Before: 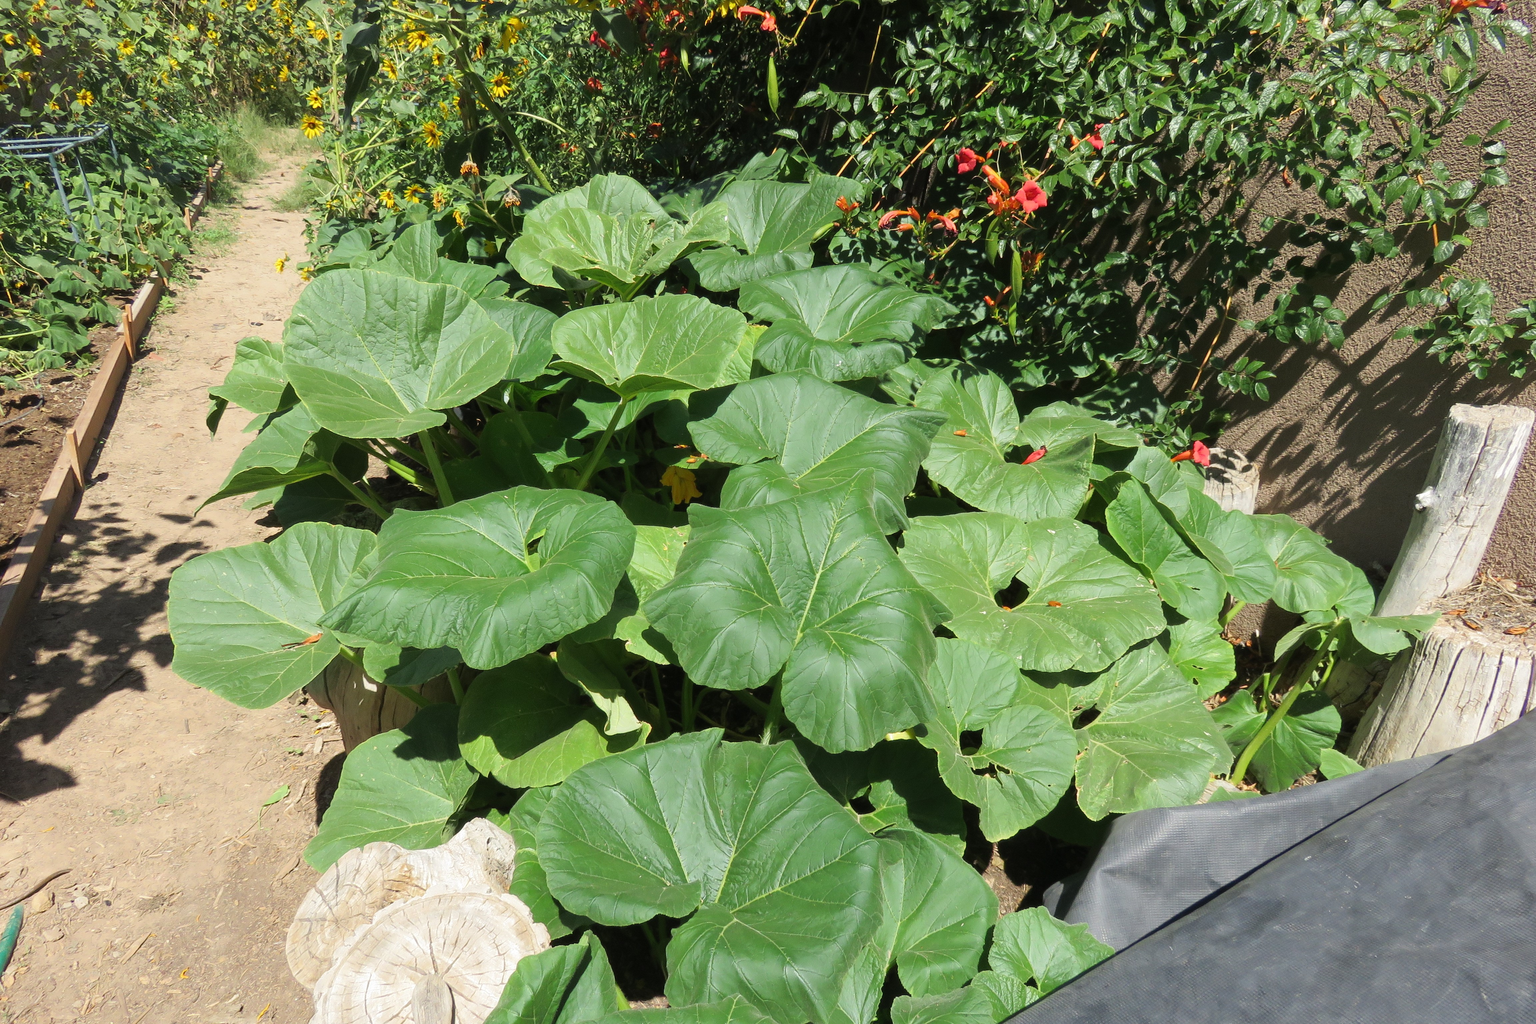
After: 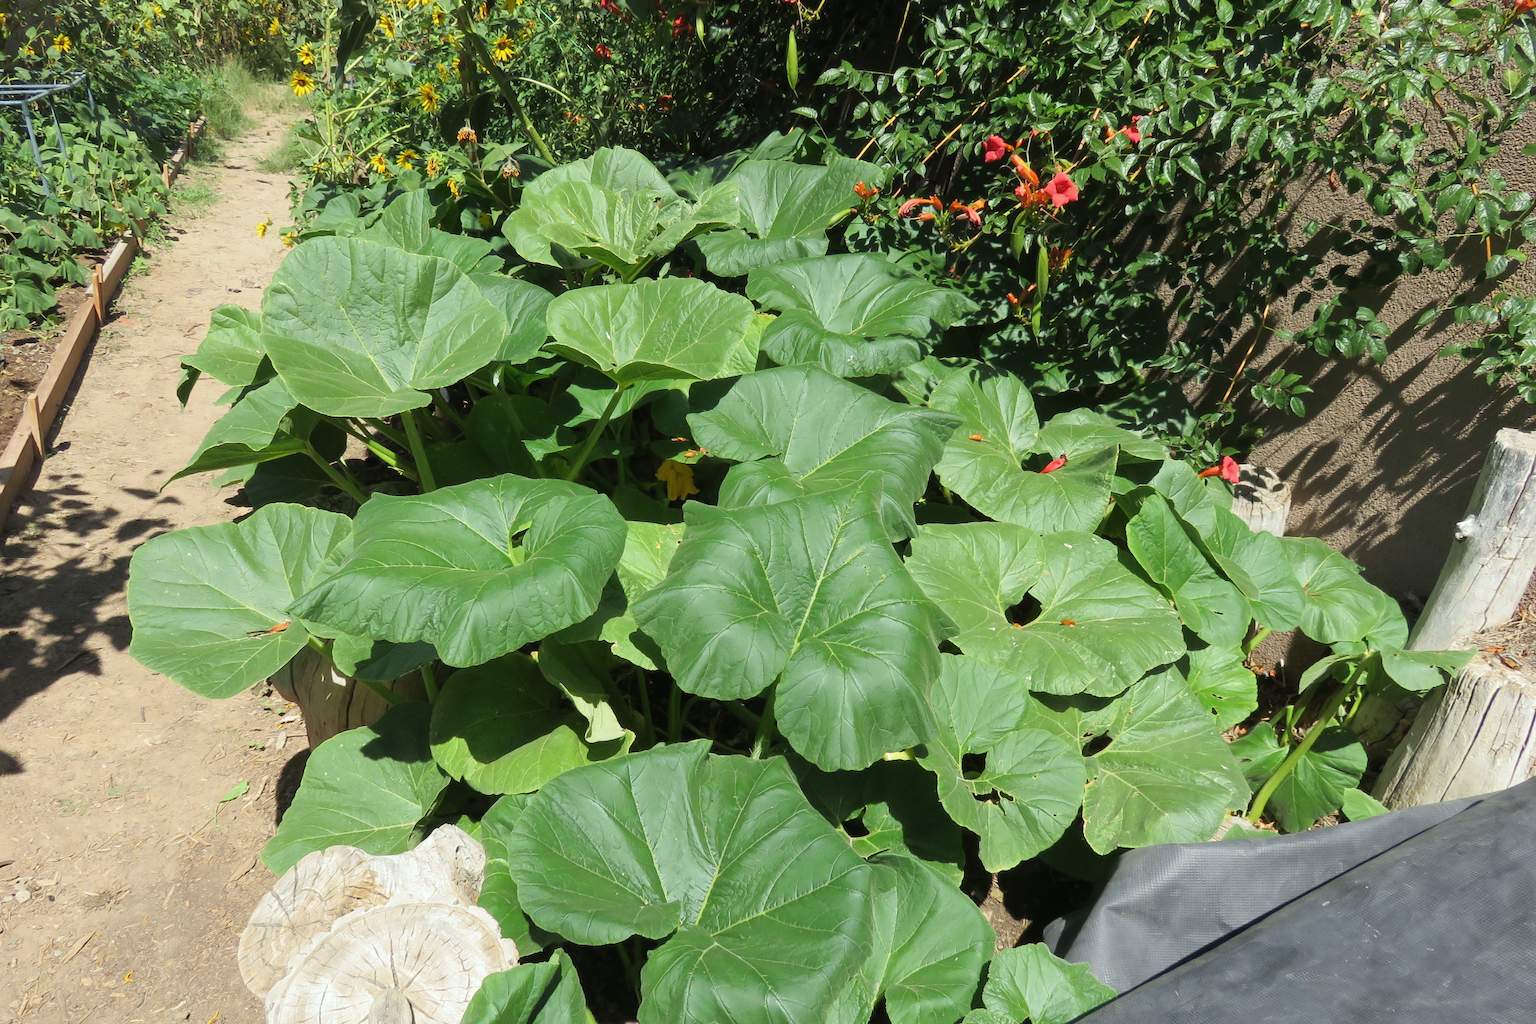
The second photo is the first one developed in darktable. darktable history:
crop and rotate: angle -2.38°
white balance: red 0.978, blue 0.999
